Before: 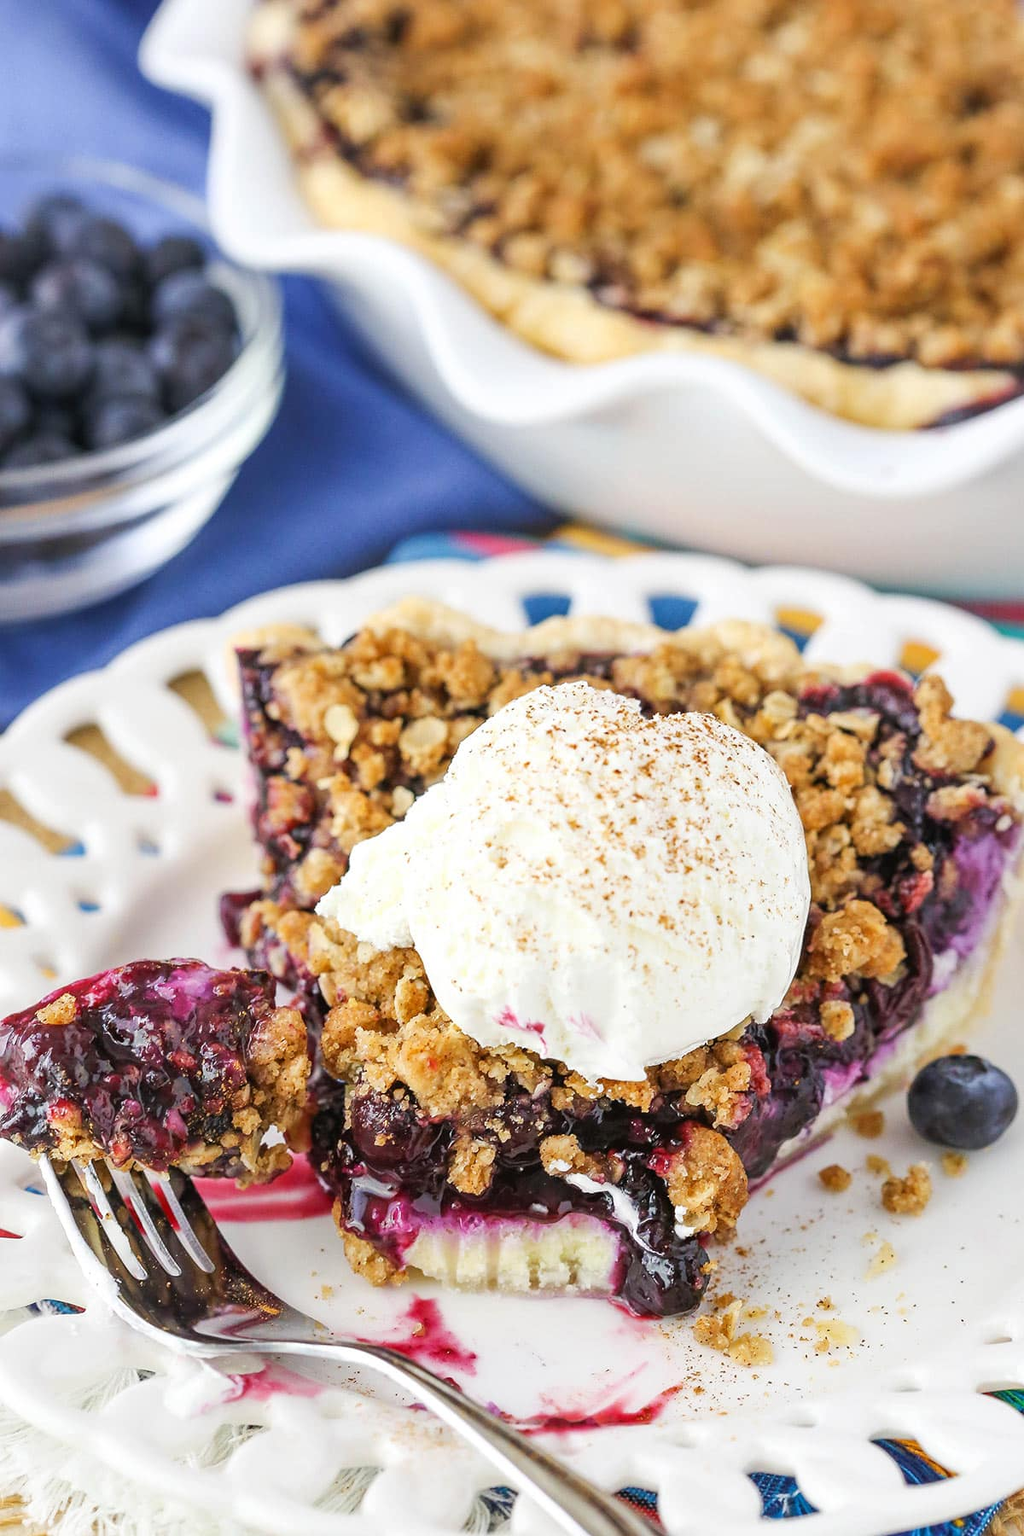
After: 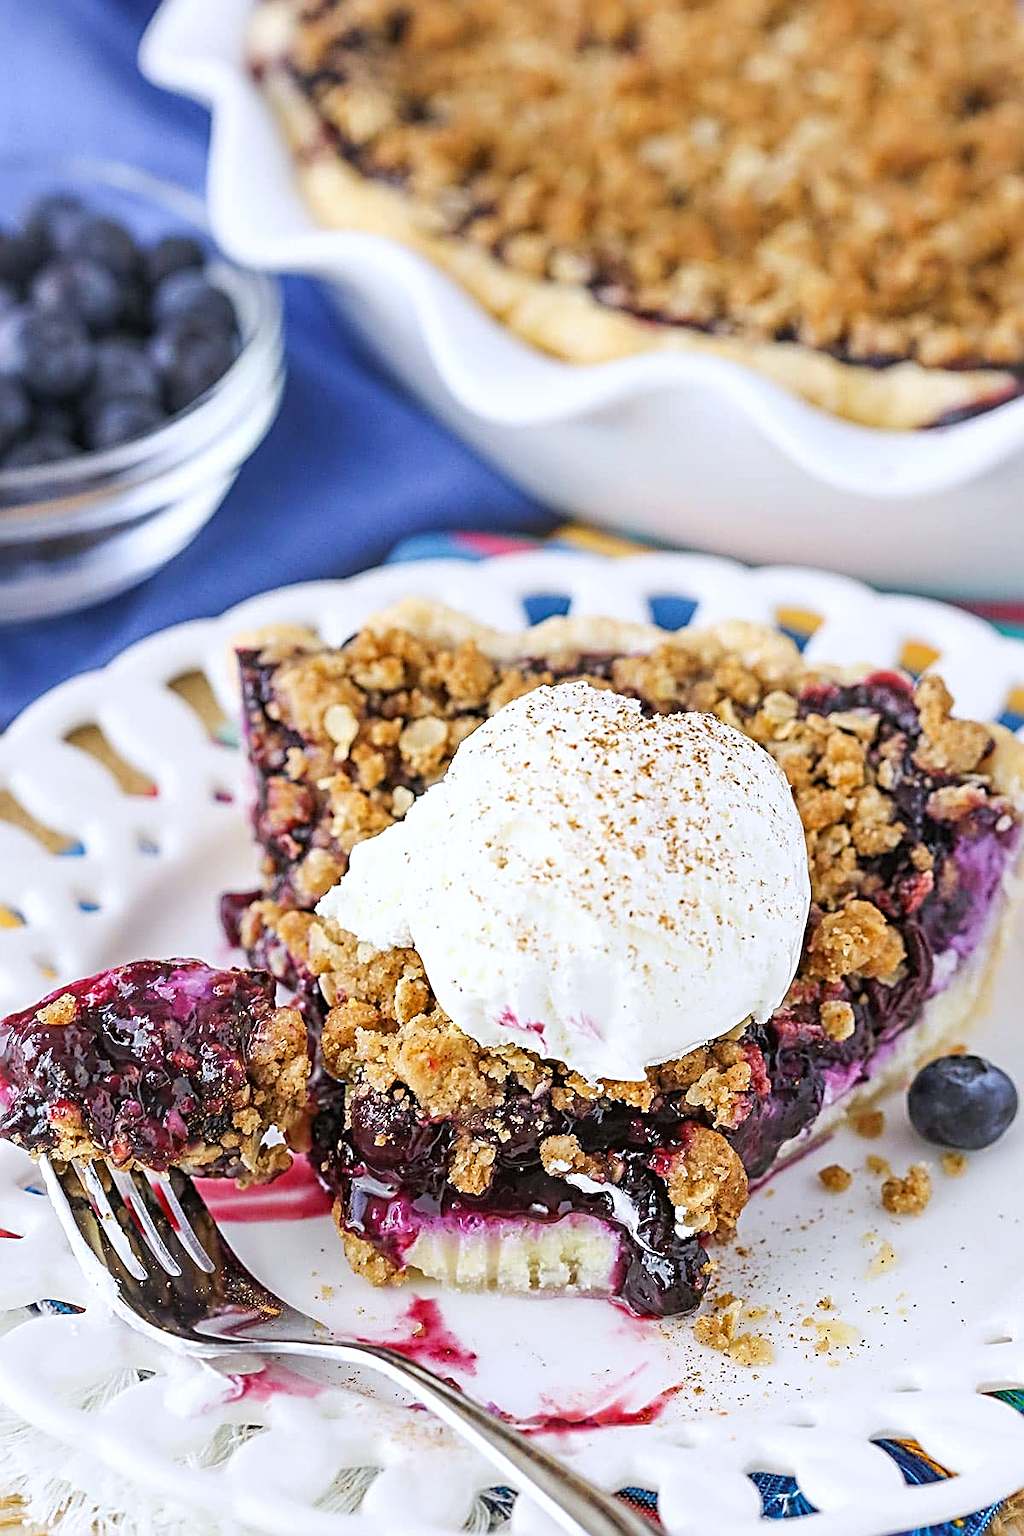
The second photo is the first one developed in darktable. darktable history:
white balance: red 0.984, blue 1.059
sharpen: radius 3.025, amount 0.757
